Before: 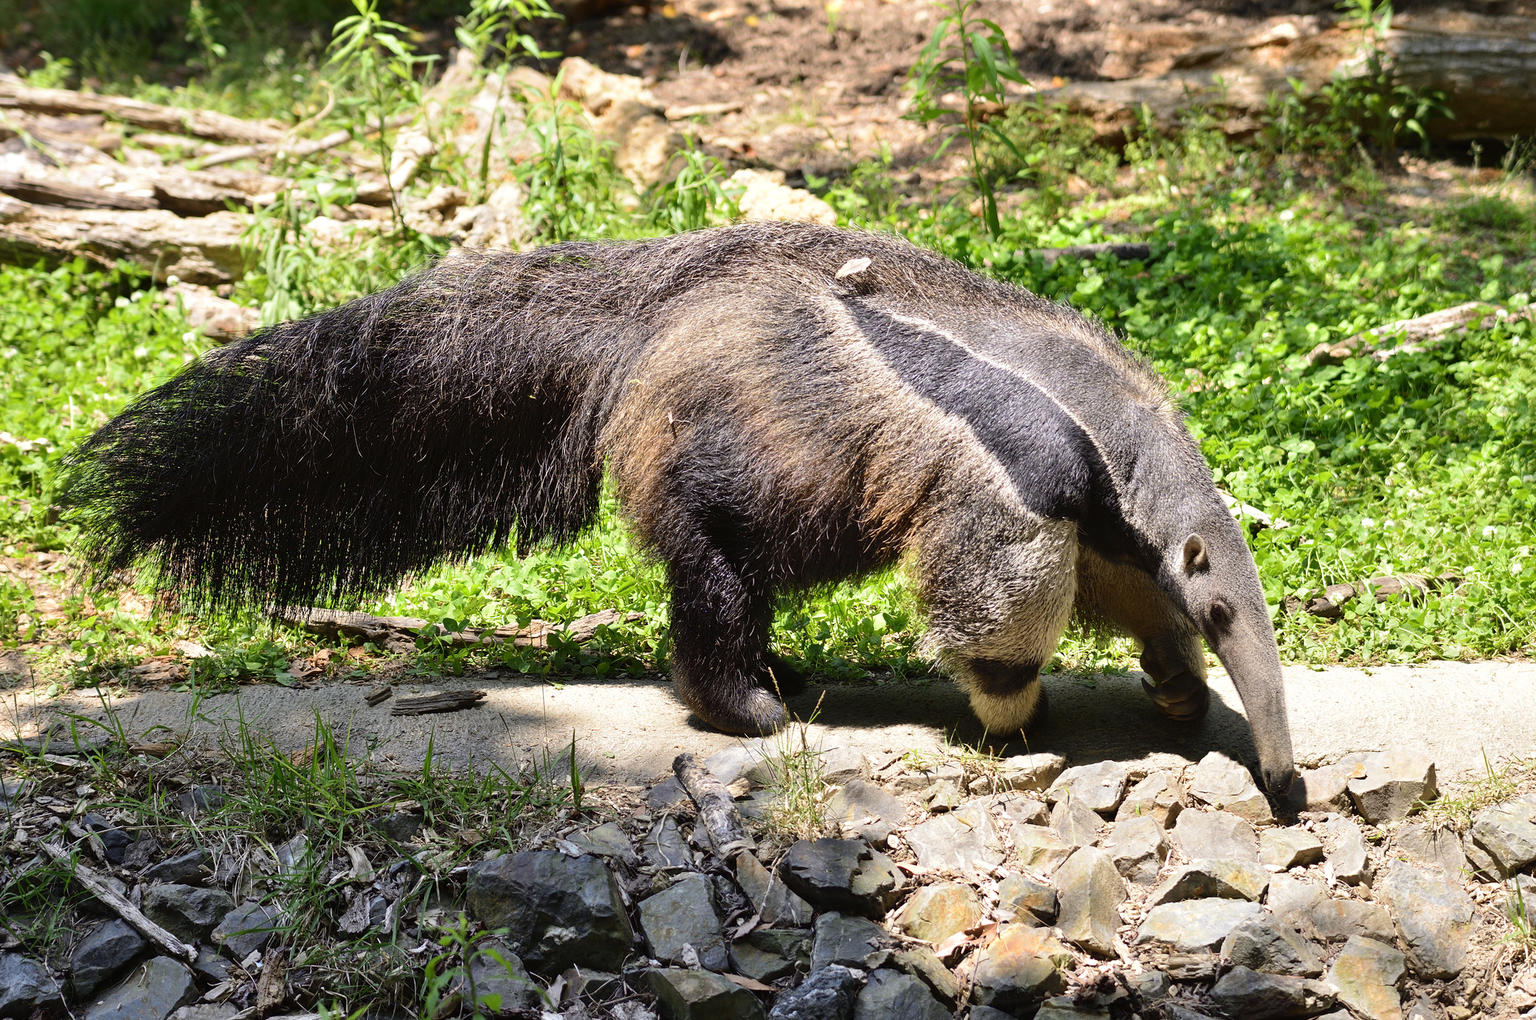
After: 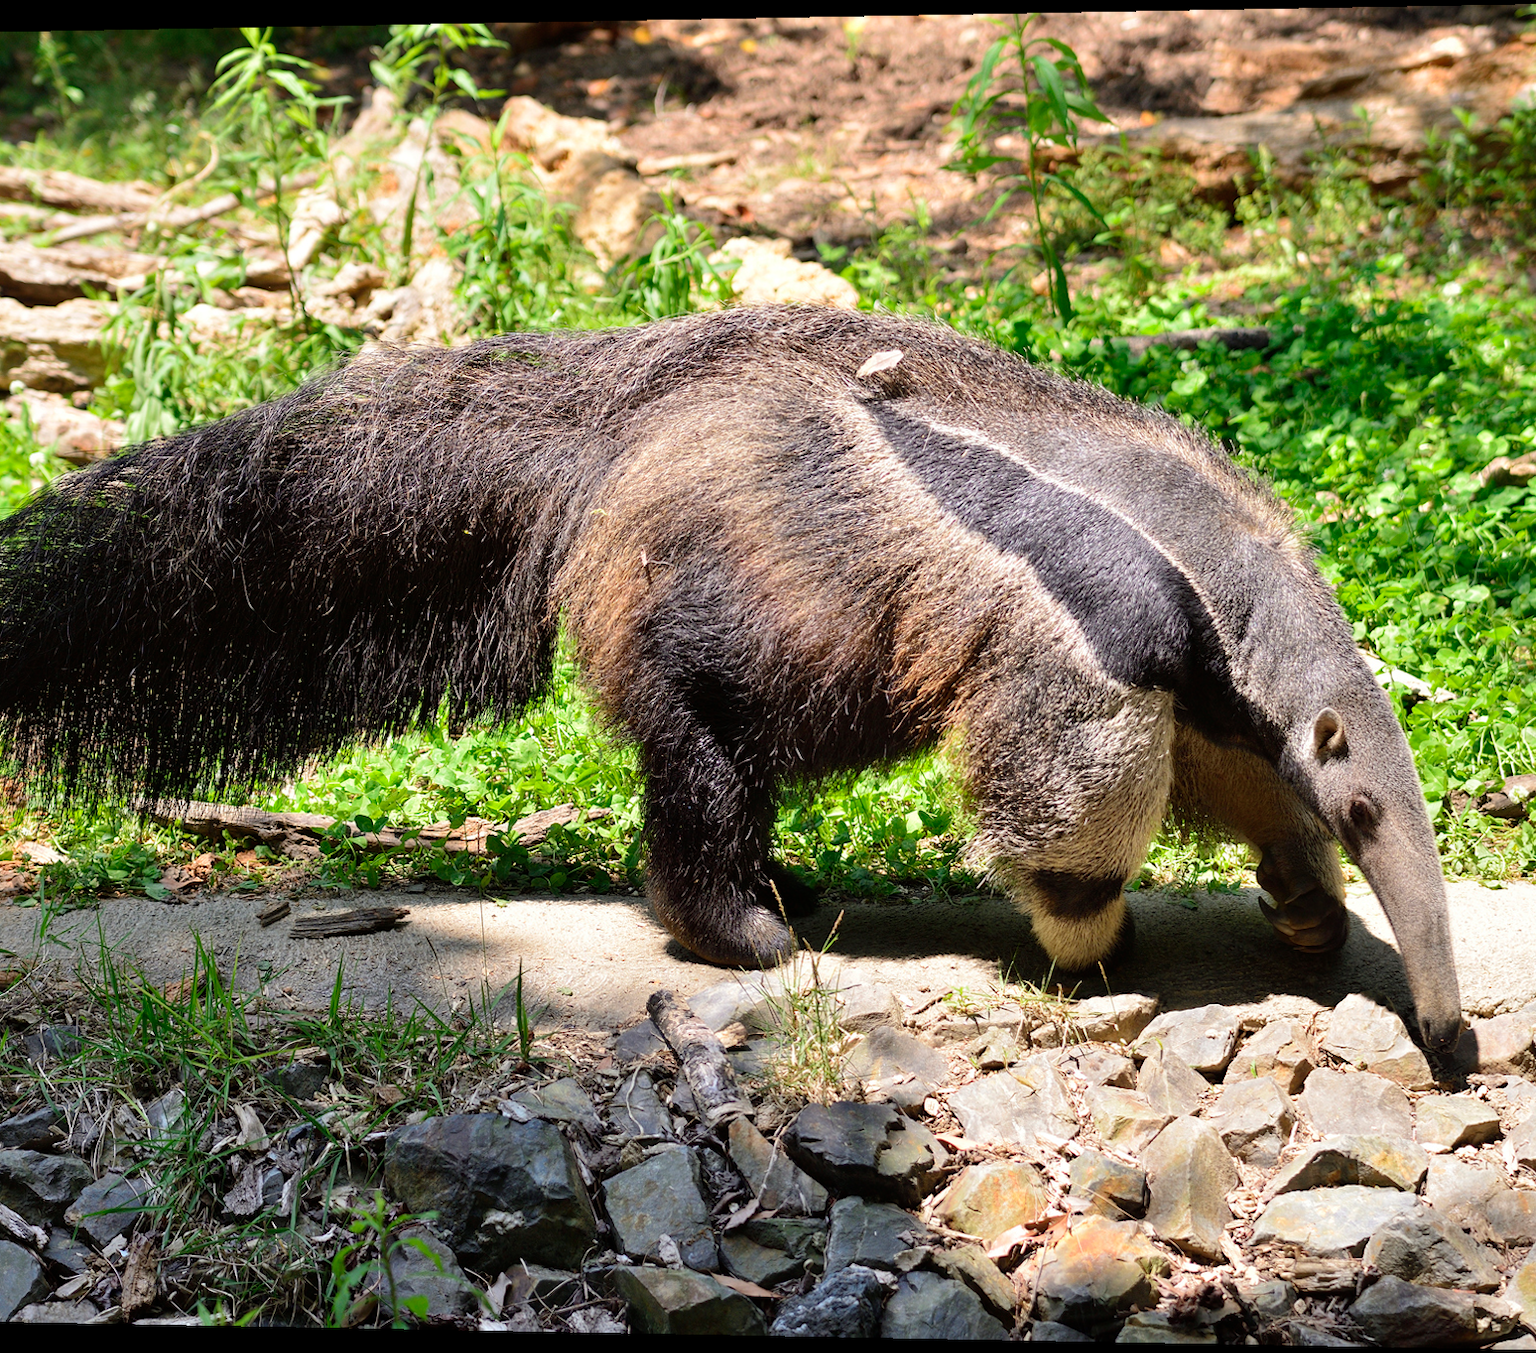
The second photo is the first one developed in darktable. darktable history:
rotate and perspective: lens shift (horizontal) -0.055, automatic cropping off
shadows and highlights: shadows 25, highlights -25
crop: left 9.88%, right 12.664%
